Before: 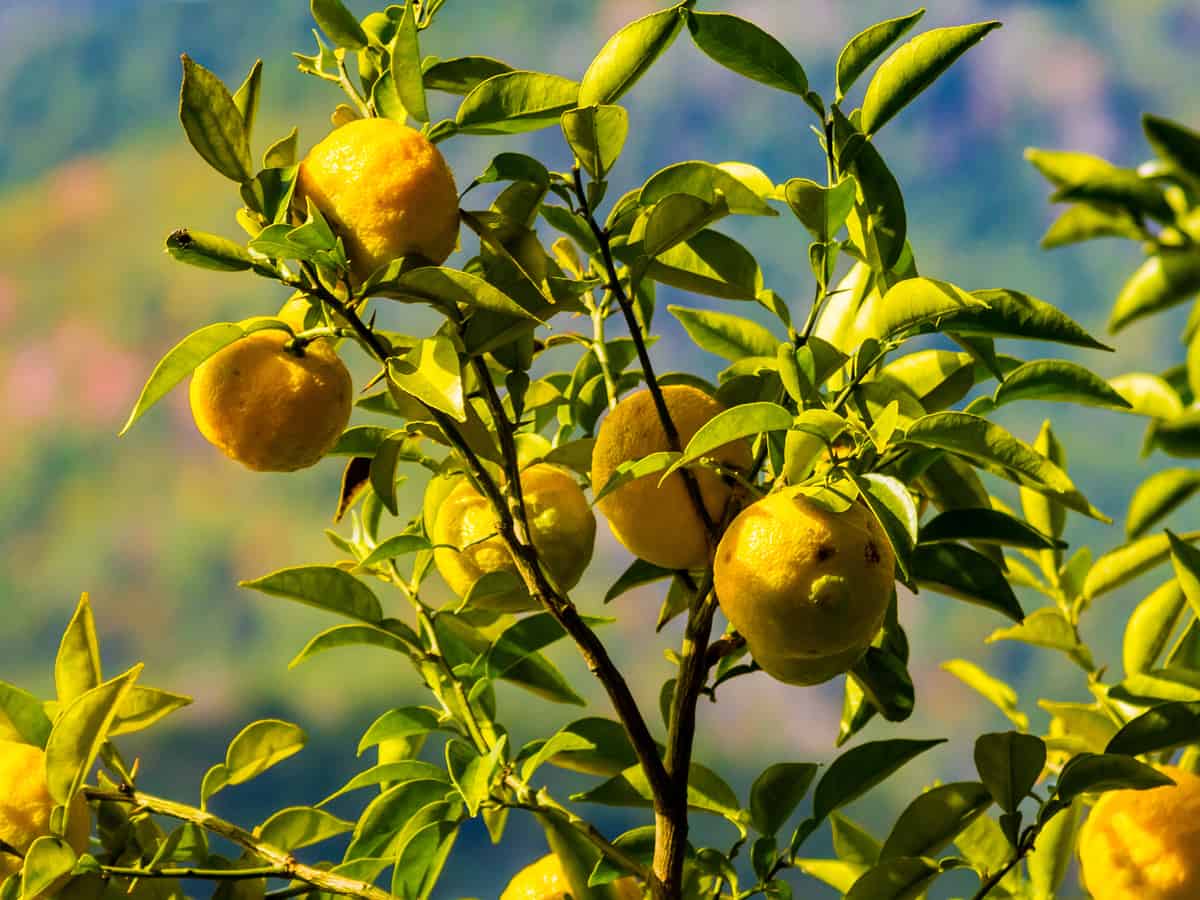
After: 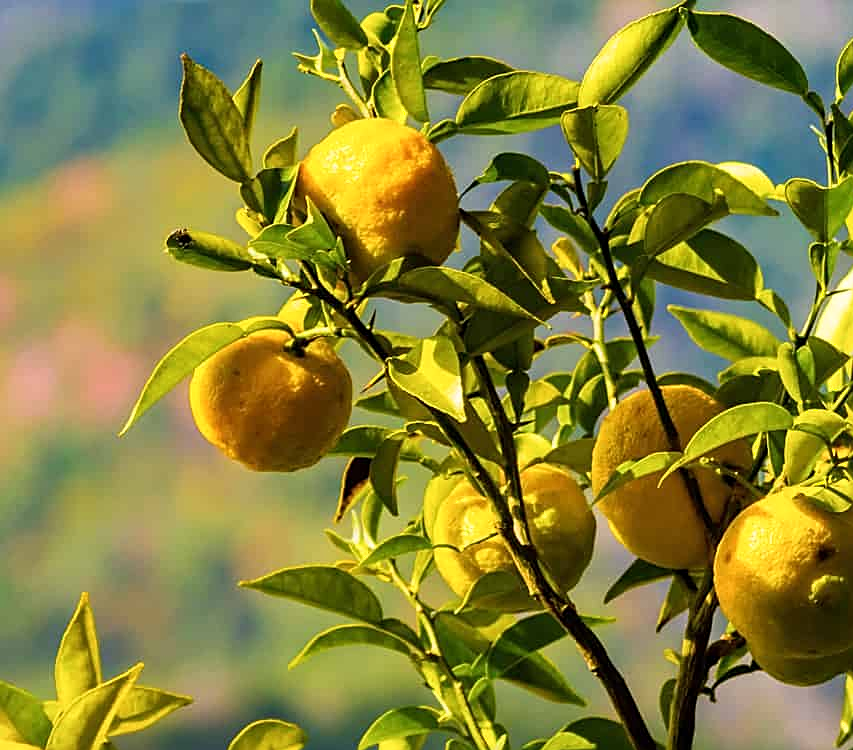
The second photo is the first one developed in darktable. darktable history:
shadows and highlights: shadows 0, highlights 40
sharpen: on, module defaults
crop: right 28.885%, bottom 16.626%
